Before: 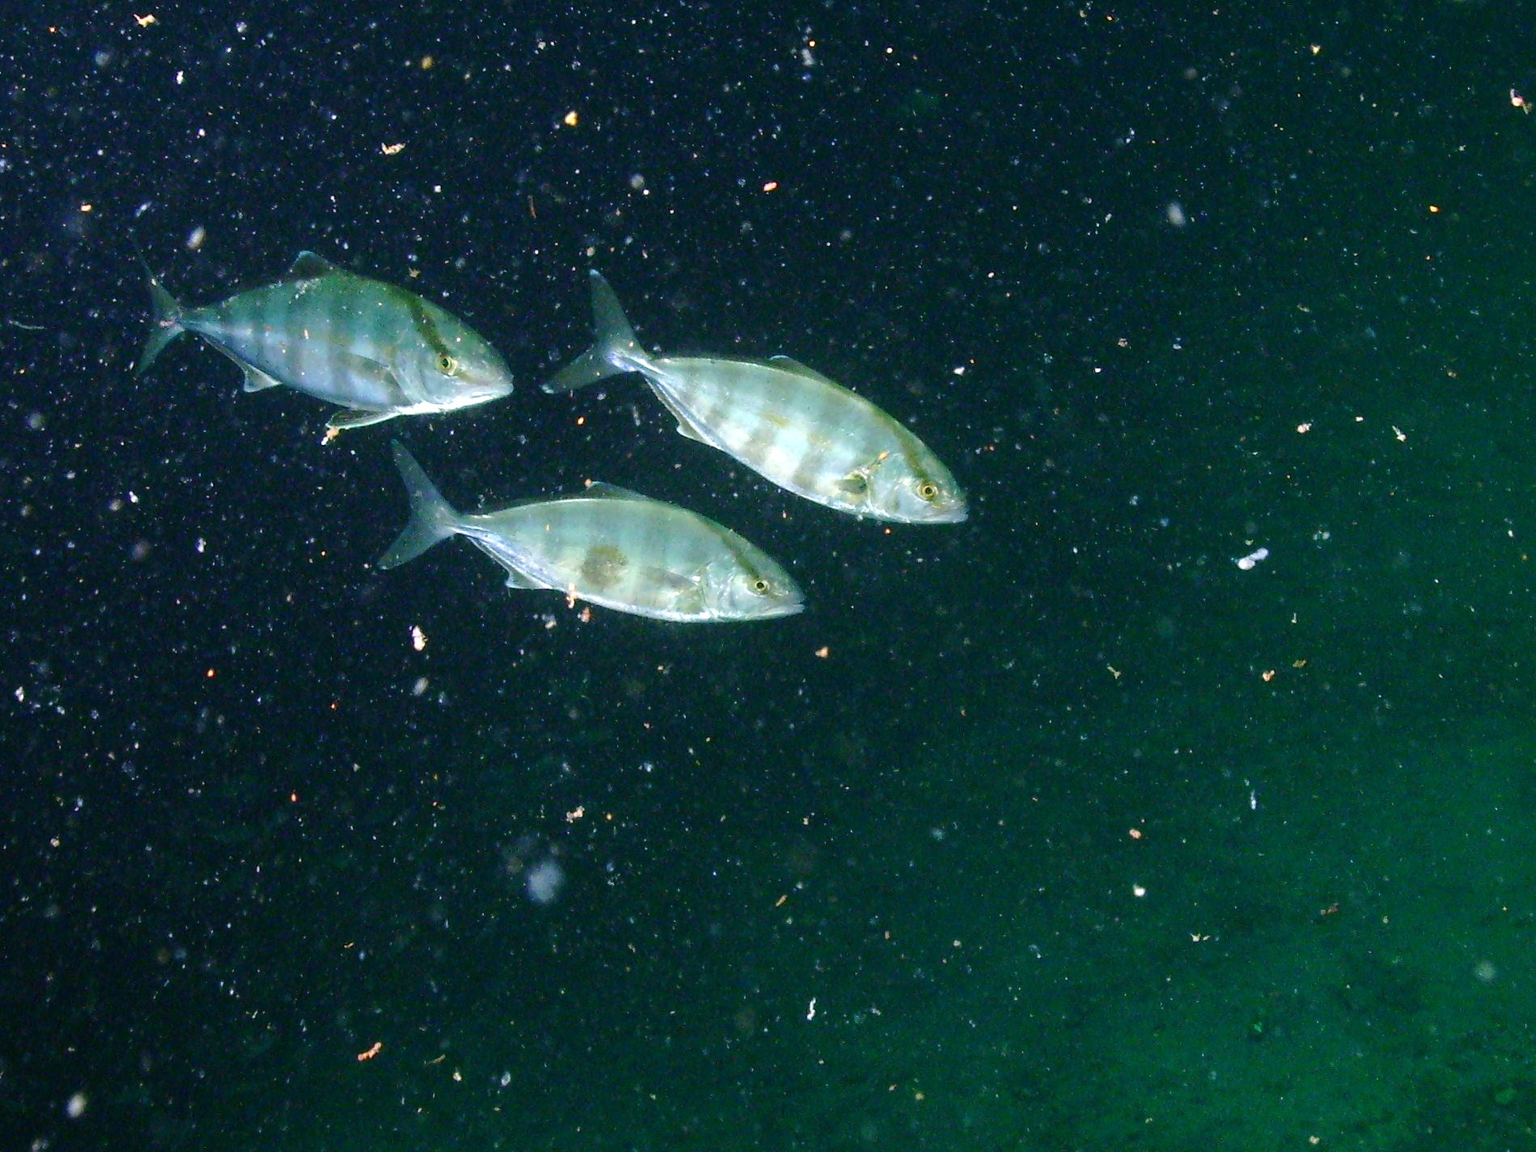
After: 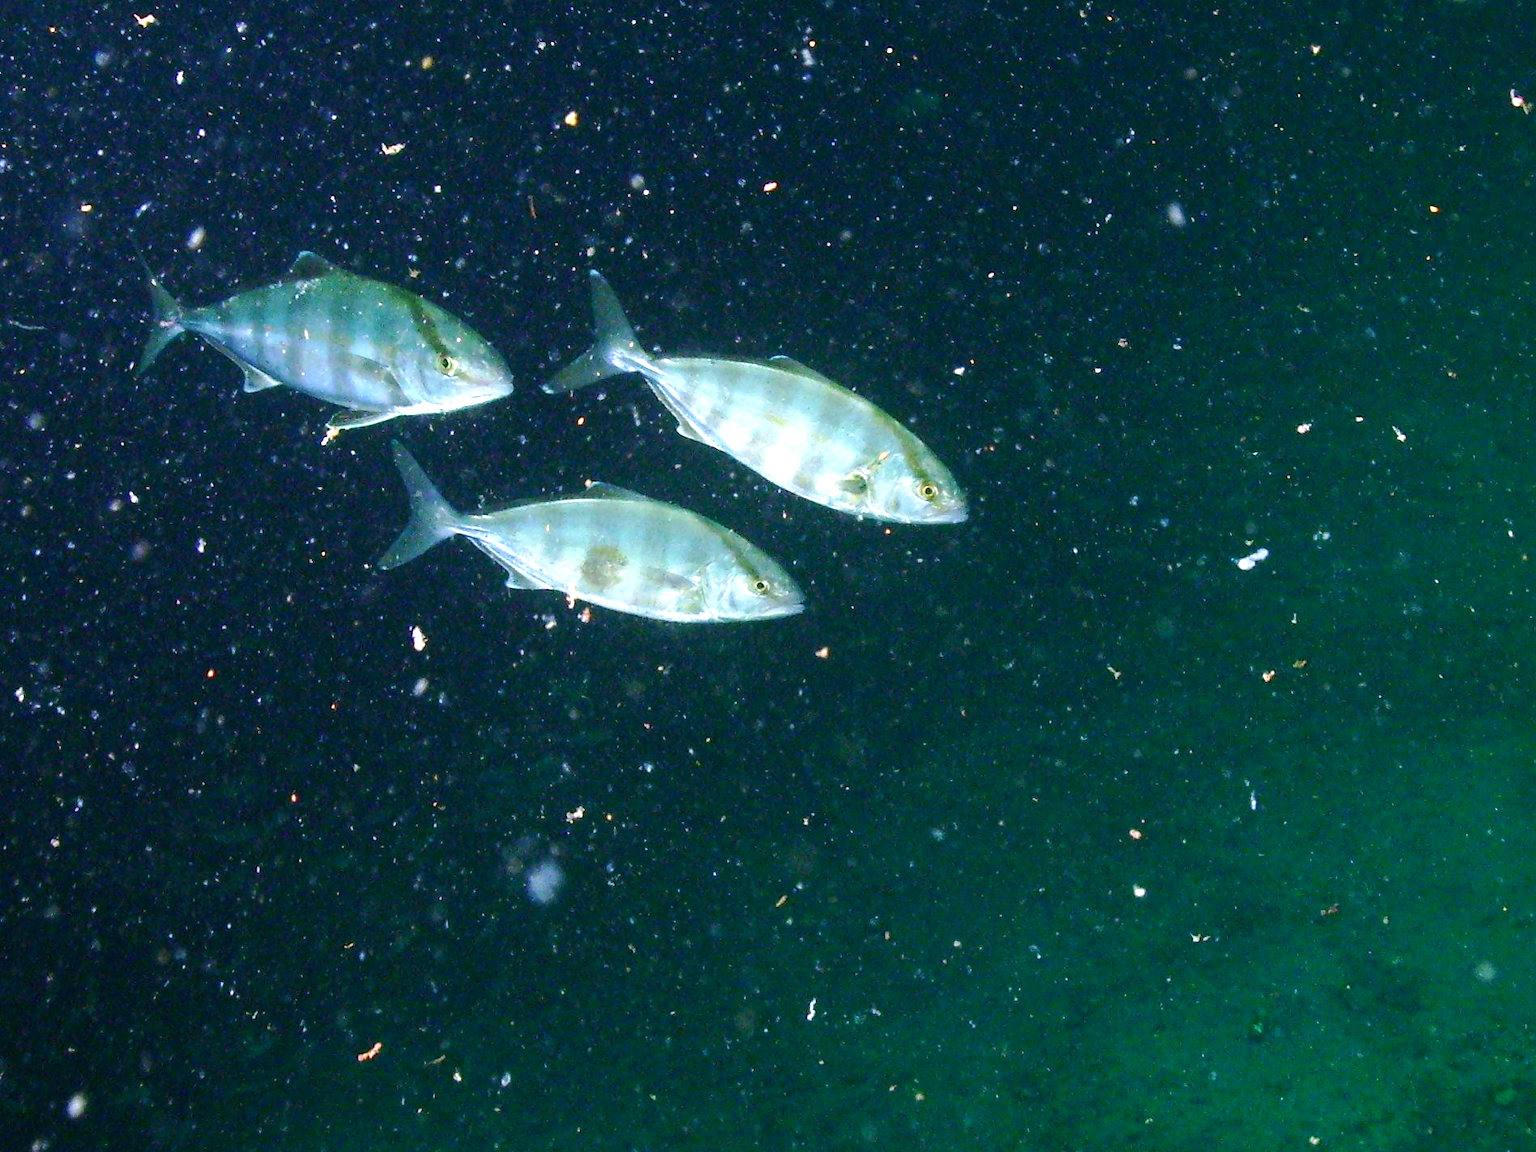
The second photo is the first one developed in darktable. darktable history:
exposure: black level correction 0.001, exposure 0.499 EV, compensate exposure bias true, compensate highlight preservation false
color calibration: illuminant as shot in camera, x 0.358, y 0.373, temperature 4628.91 K
